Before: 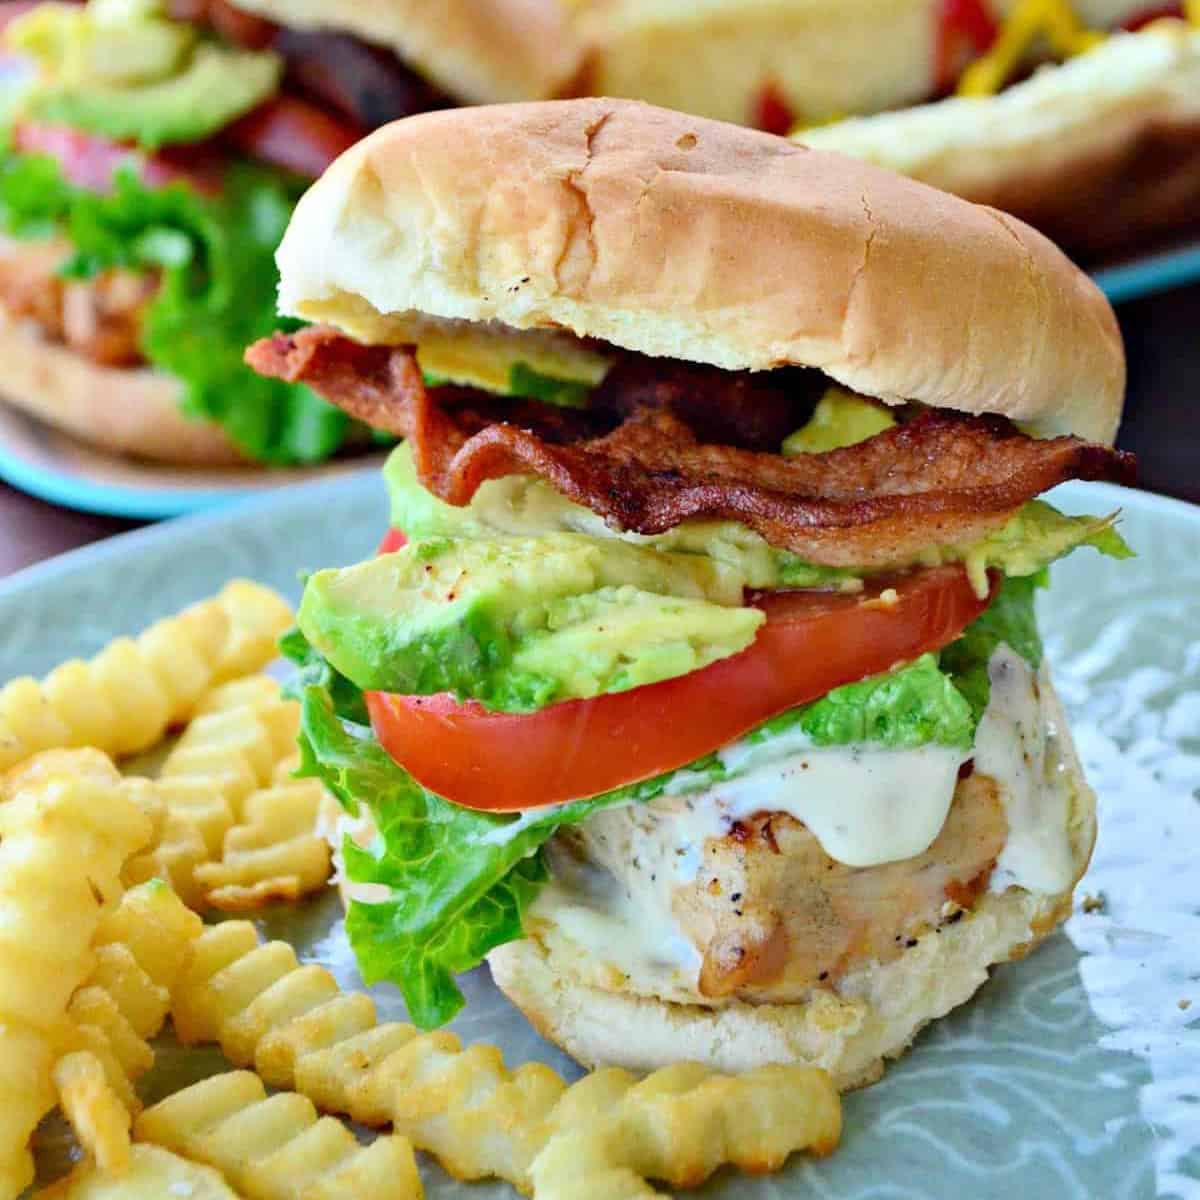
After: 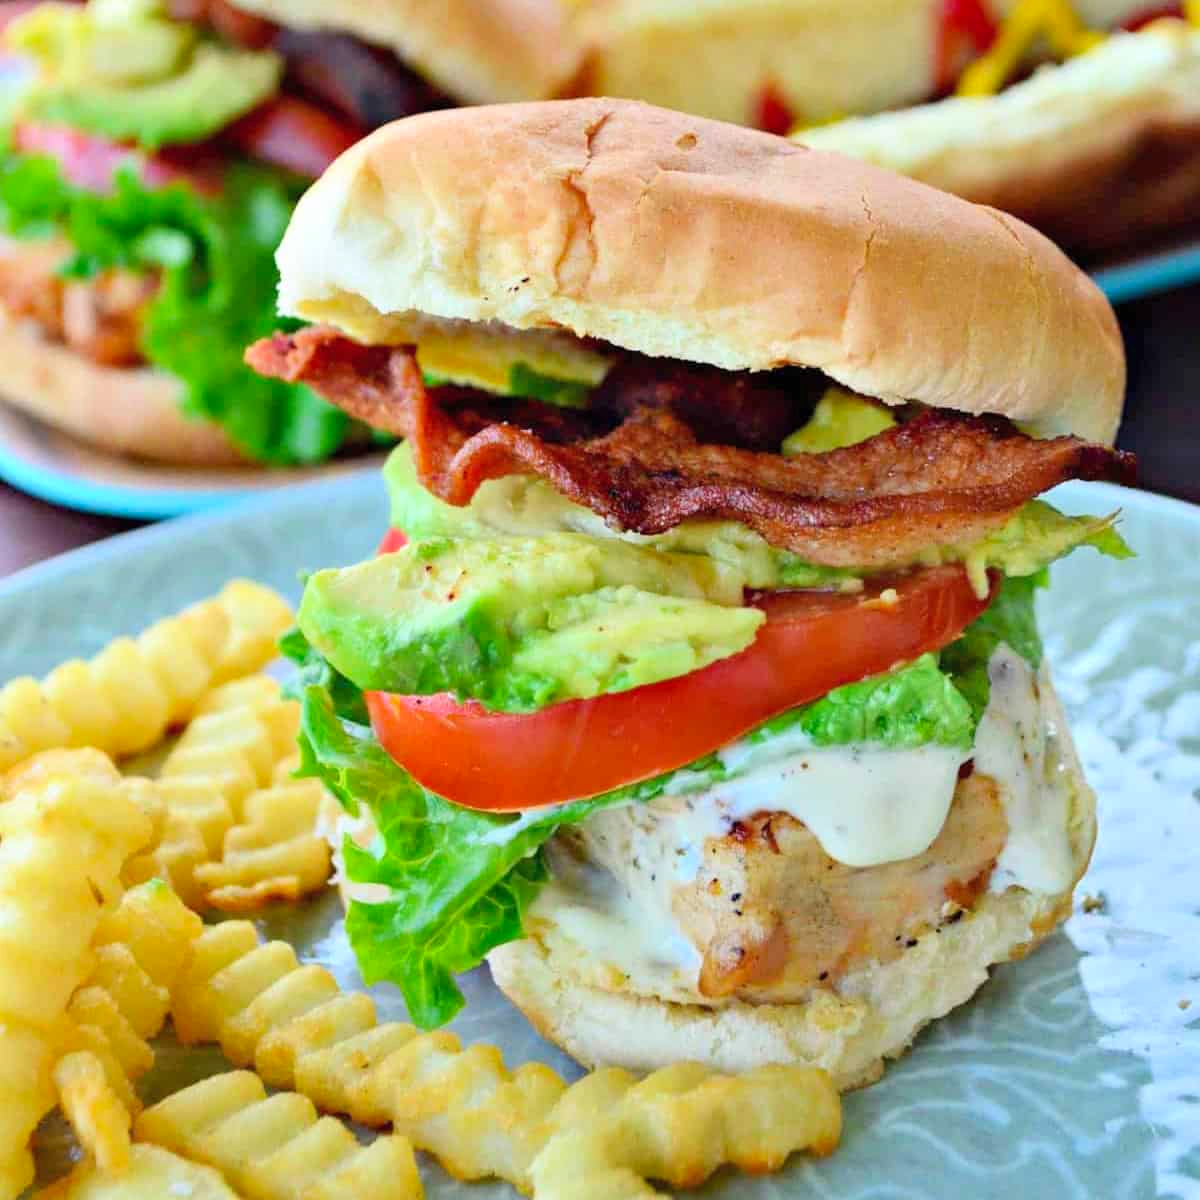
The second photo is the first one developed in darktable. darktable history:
contrast brightness saturation: contrast 0.032, brightness 0.069, saturation 0.128
